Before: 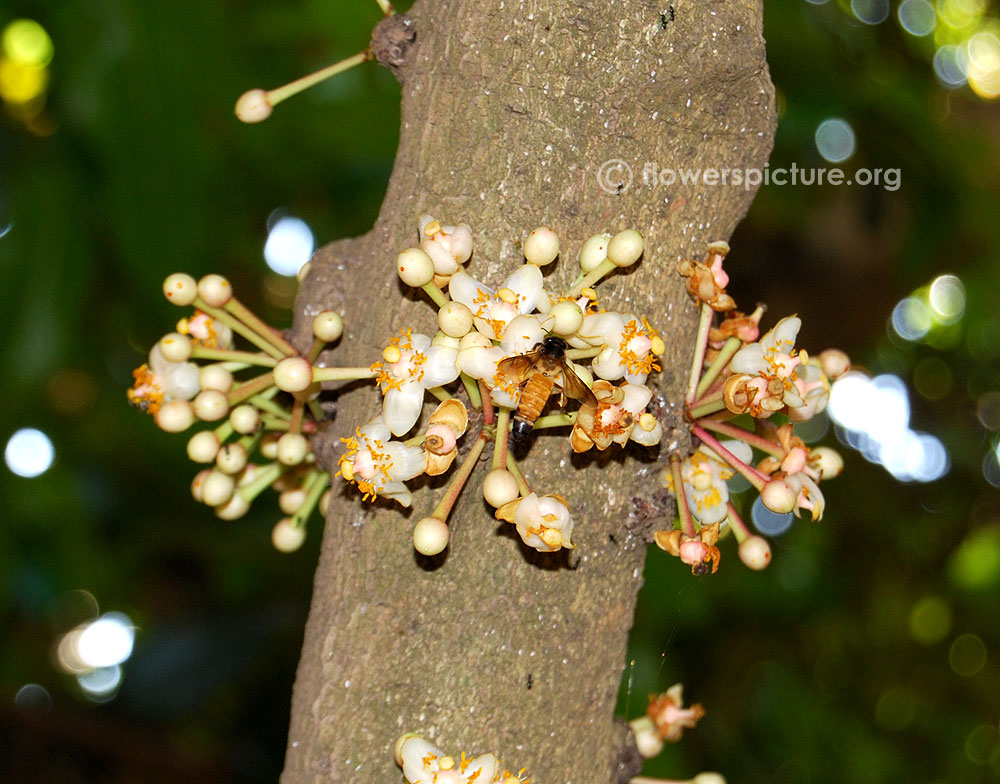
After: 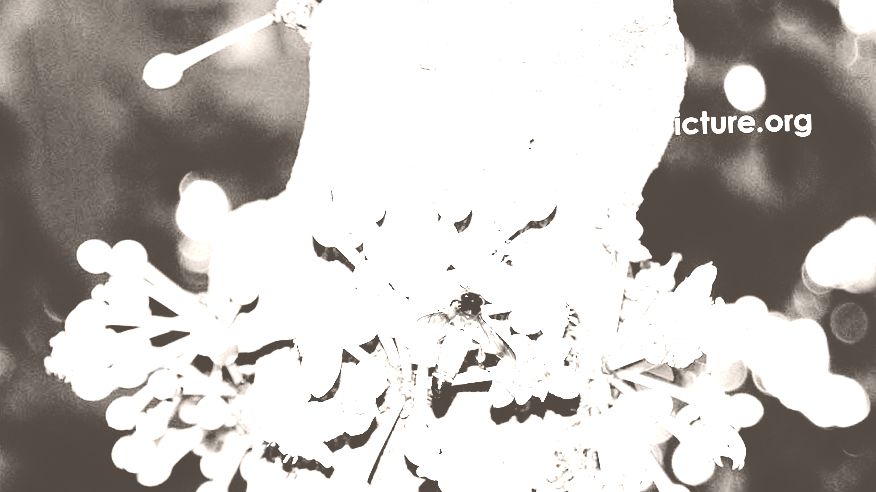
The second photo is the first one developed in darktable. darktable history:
exposure: black level correction 0.008, exposure 0.979 EV, compensate highlight preservation false
crop and rotate: left 9.345%, top 7.22%, right 4.982%, bottom 32.331%
colorize: hue 34.49°, saturation 35.33%, source mix 100%, lightness 55%, version 1
base curve: curves: ch0 [(0, 0) (0.036, 0.01) (0.123, 0.254) (0.258, 0.504) (0.507, 0.748) (1, 1)], preserve colors none
rotate and perspective: rotation -1.77°, lens shift (horizontal) 0.004, automatic cropping off
sharpen: radius 2.883, amount 0.868, threshold 47.523
